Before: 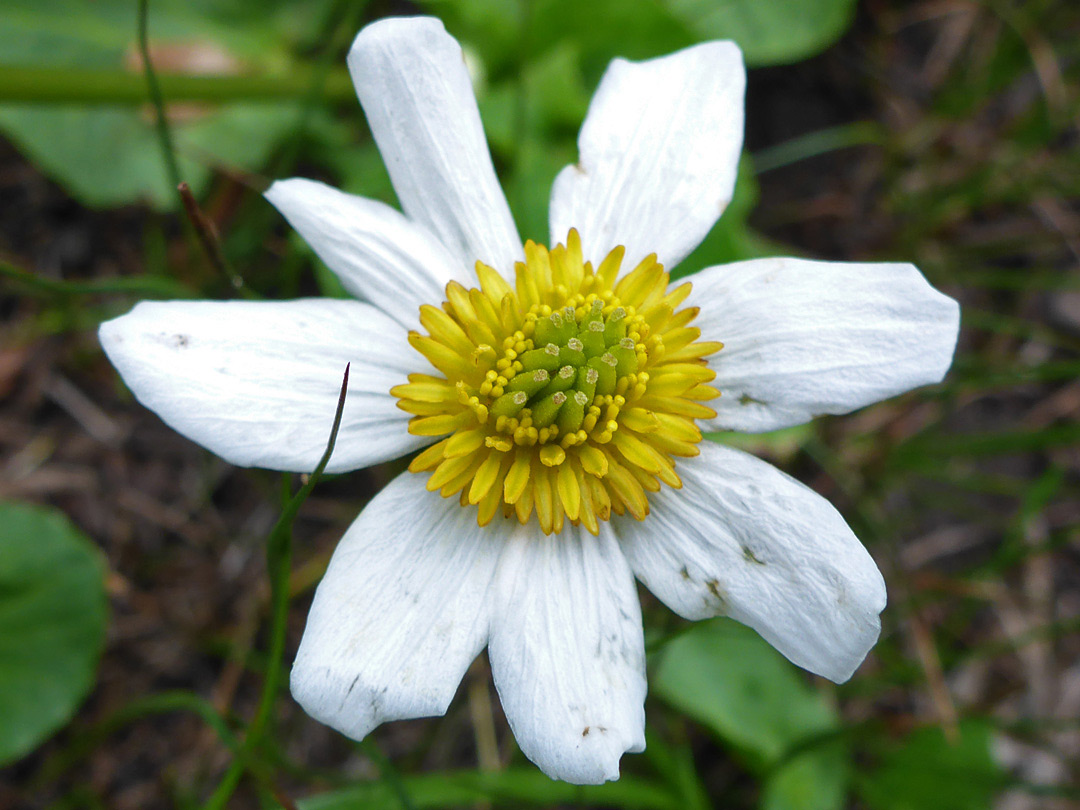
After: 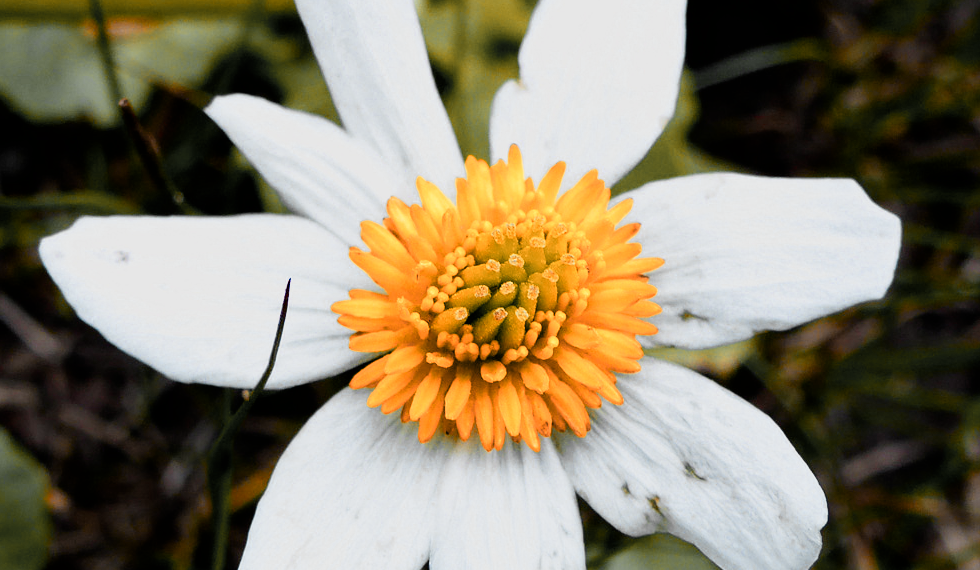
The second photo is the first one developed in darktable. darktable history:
filmic rgb: black relative exposure -7.5 EV, white relative exposure 5 EV, hardness 3.32, contrast 1.299, preserve chrominance max RGB
color balance rgb: highlights gain › luminance 14.518%, global offset › luminance -0.477%, linear chroma grading › shadows -7.136%, linear chroma grading › highlights -7.898%, linear chroma grading › global chroma -10.45%, linear chroma grading › mid-tones -7.866%, perceptual saturation grading › global saturation 35.032%, perceptual saturation grading › highlights -25.359%, perceptual saturation grading › shadows 24.308%, global vibrance 11.199%
exposure: black level correction 0.002, compensate exposure bias true, compensate highlight preservation false
color zones: curves: ch0 [(0.009, 0.528) (0.136, 0.6) (0.255, 0.586) (0.39, 0.528) (0.522, 0.584) (0.686, 0.736) (0.849, 0.561)]; ch1 [(0.045, 0.781) (0.14, 0.416) (0.257, 0.695) (0.442, 0.032) (0.738, 0.338) (0.818, 0.632) (0.891, 0.741) (1, 0.704)]; ch2 [(0, 0.667) (0.141, 0.52) (0.26, 0.37) (0.474, 0.432) (0.743, 0.286)]
crop: left 5.537%, top 10.408%, right 3.639%, bottom 19.114%
